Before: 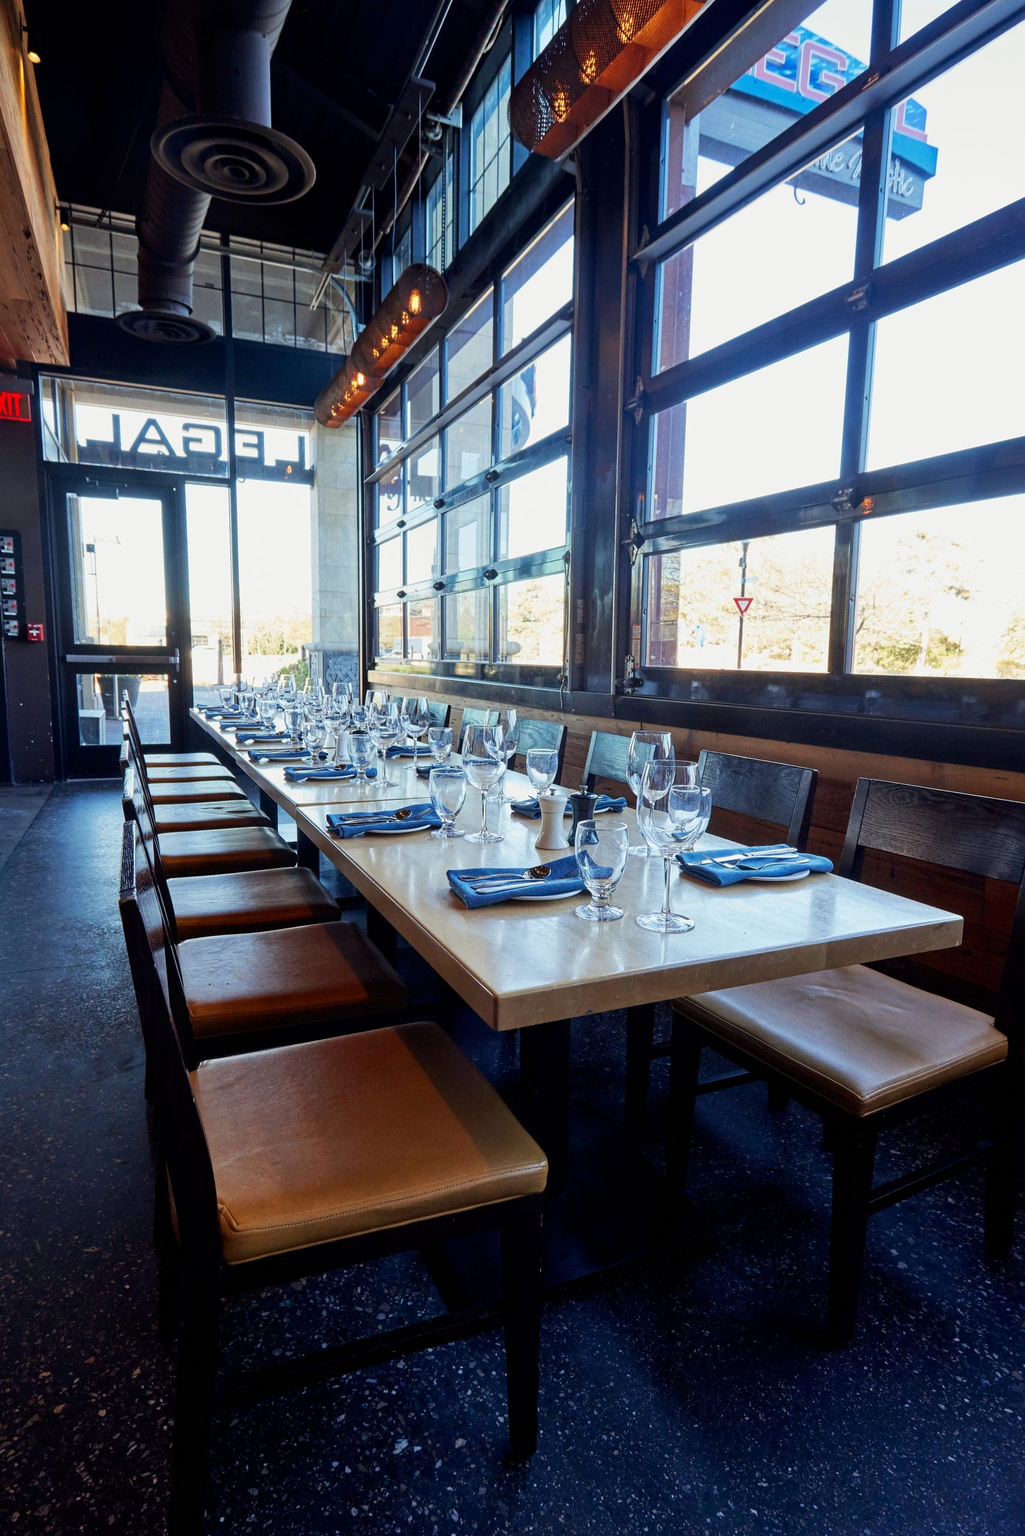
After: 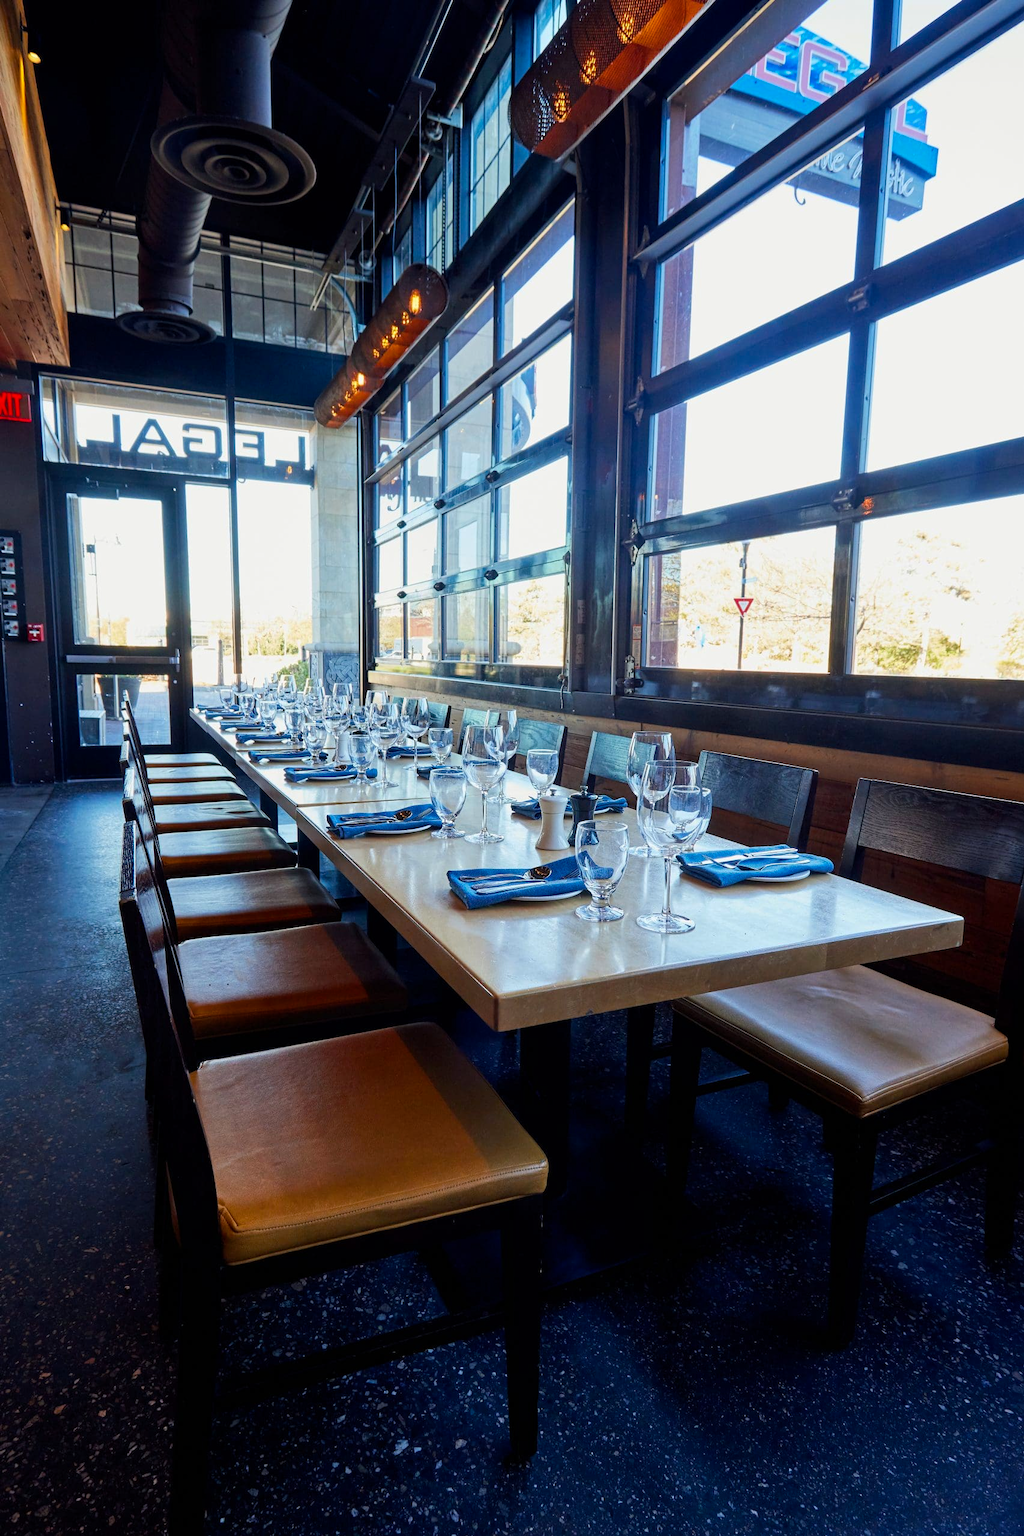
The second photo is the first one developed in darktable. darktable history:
color balance rgb: shadows lift › luminance -4.912%, shadows lift › chroma 1.247%, shadows lift › hue 219.17°, linear chroma grading › global chroma 0.948%, perceptual saturation grading › global saturation 19.636%
exposure: exposure -0.003 EV, compensate highlight preservation false
